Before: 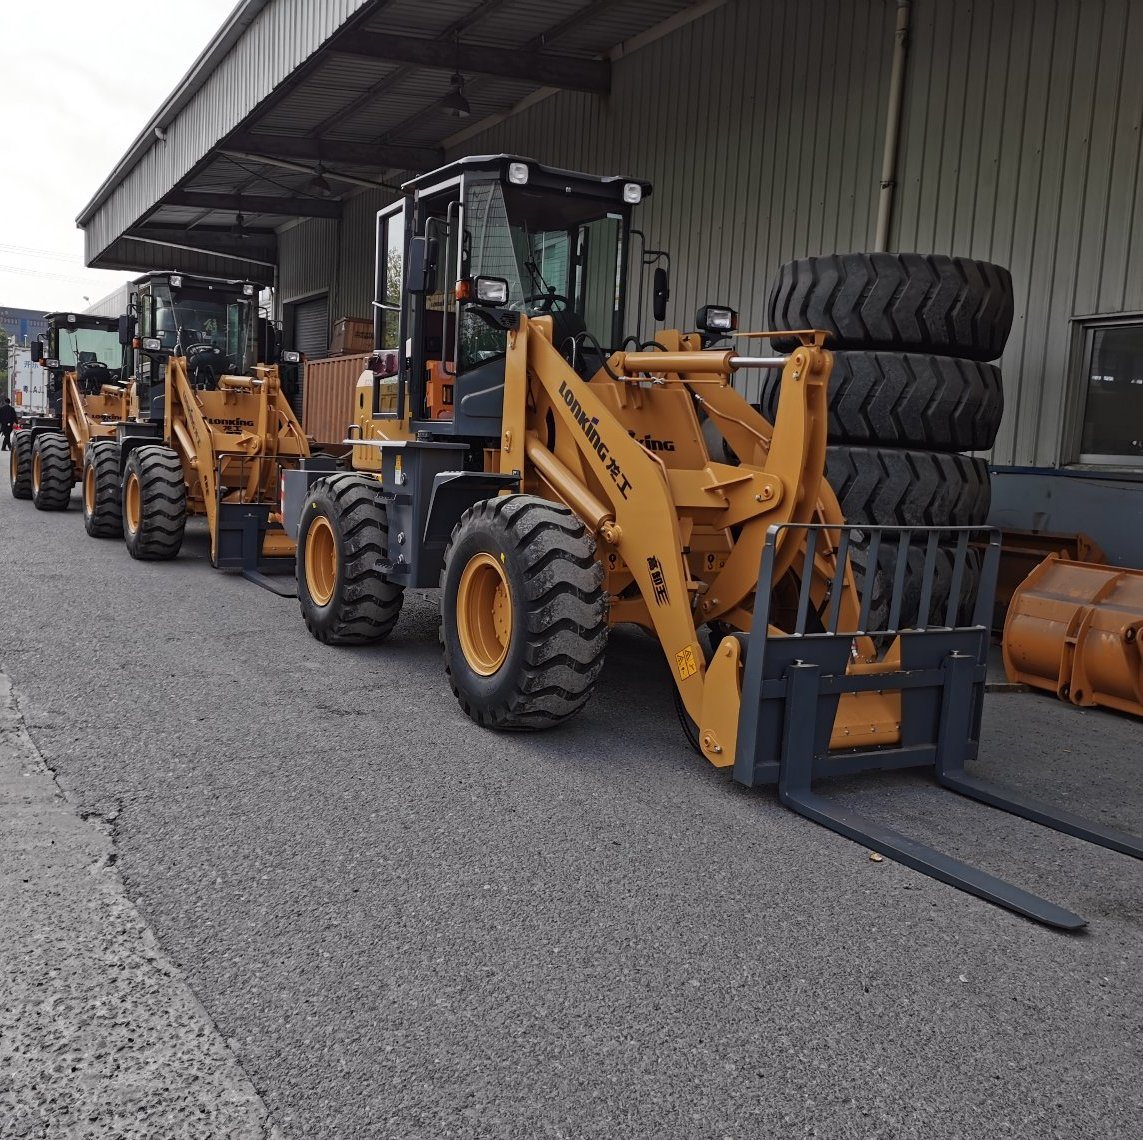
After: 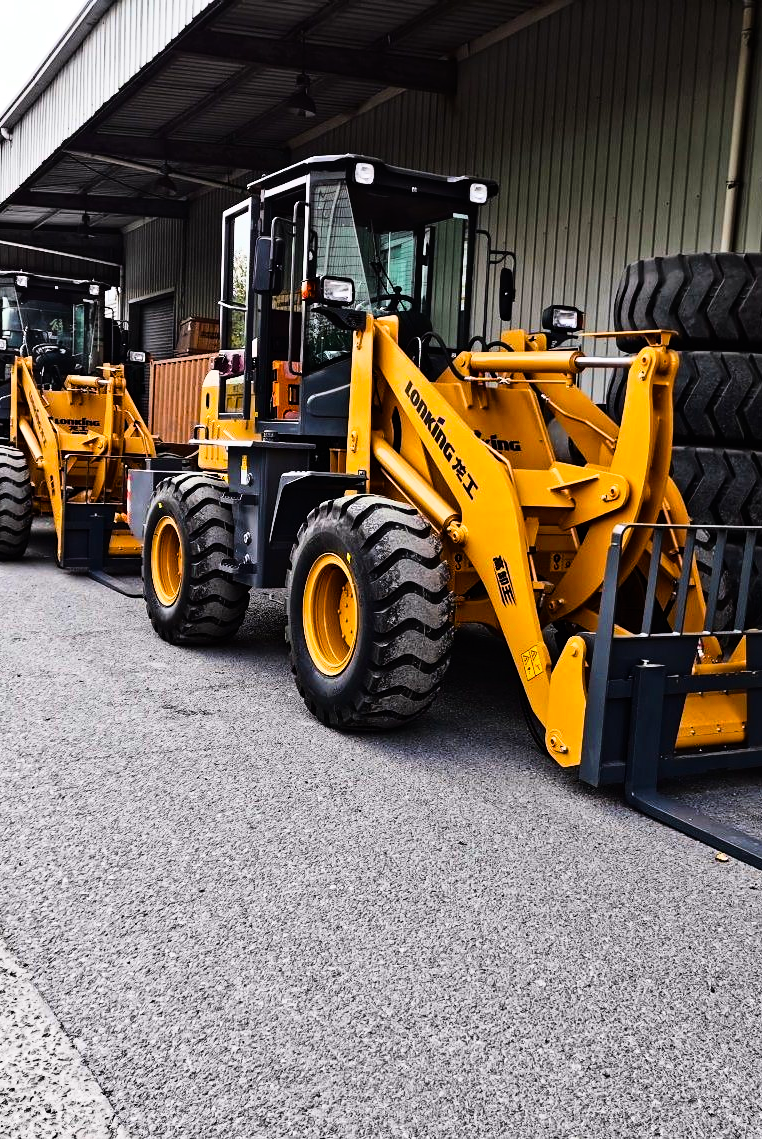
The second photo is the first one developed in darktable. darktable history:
color balance rgb: perceptual saturation grading › global saturation 35%, perceptual saturation grading › highlights -25%, perceptual saturation grading › shadows 50%
rgb curve: curves: ch0 [(0, 0) (0.21, 0.15) (0.24, 0.21) (0.5, 0.75) (0.75, 0.96) (0.89, 0.99) (1, 1)]; ch1 [(0, 0.02) (0.21, 0.13) (0.25, 0.2) (0.5, 0.67) (0.75, 0.9) (0.89, 0.97) (1, 1)]; ch2 [(0, 0.02) (0.21, 0.13) (0.25, 0.2) (0.5, 0.67) (0.75, 0.9) (0.89, 0.97) (1, 1)], compensate middle gray true
crop and rotate: left 13.537%, right 19.796%
